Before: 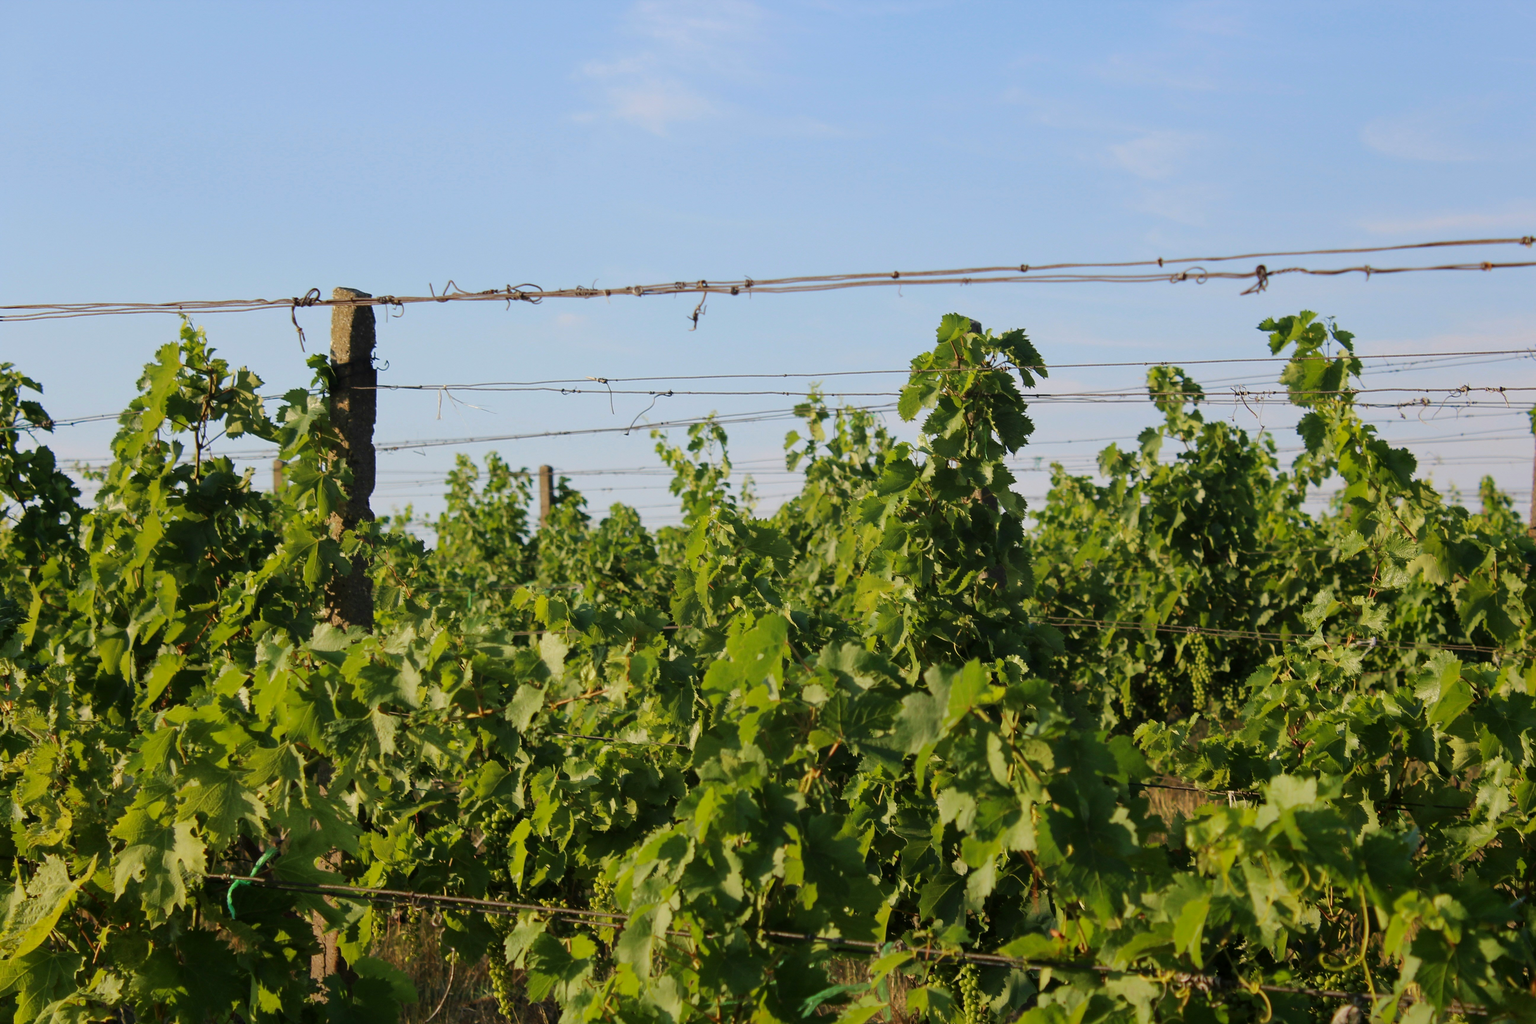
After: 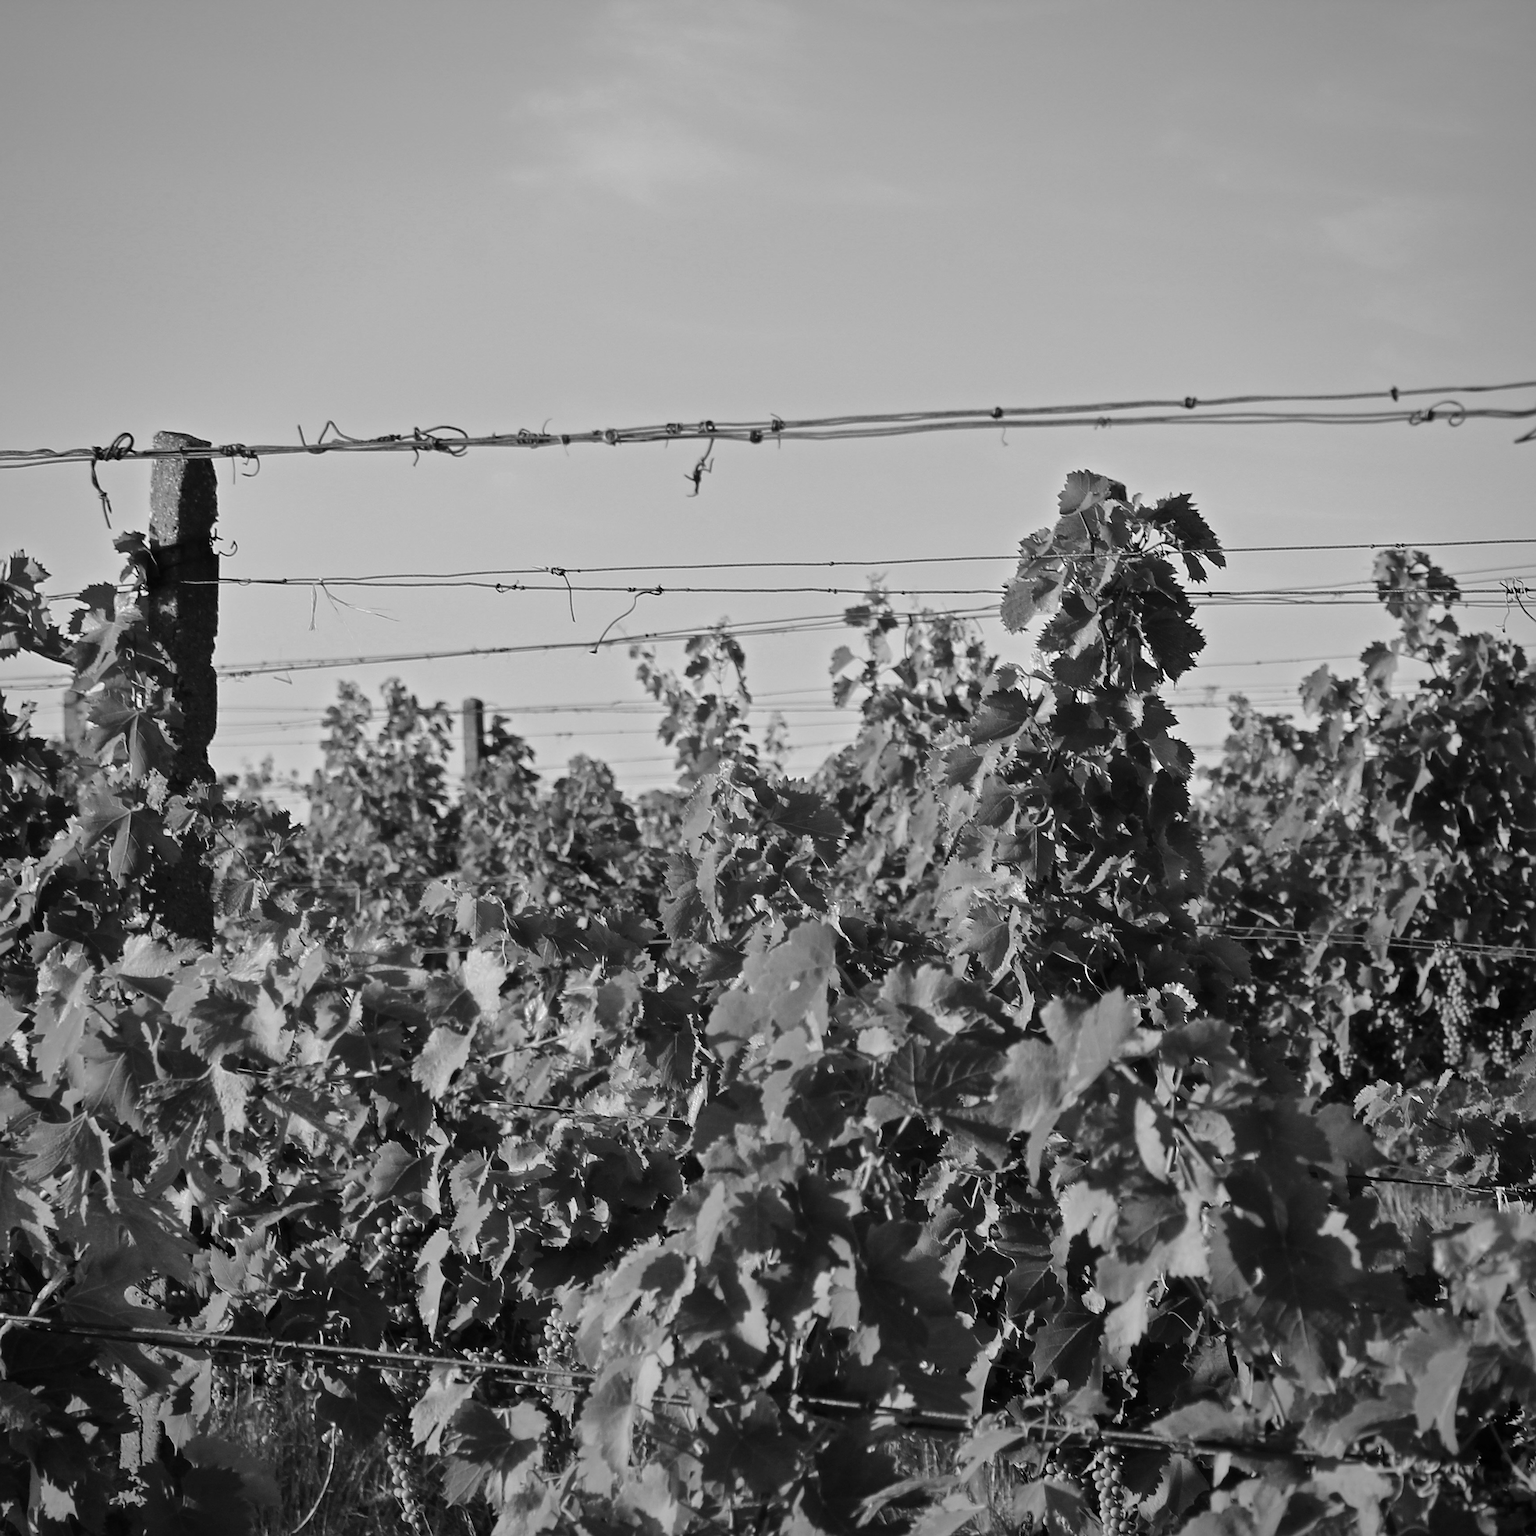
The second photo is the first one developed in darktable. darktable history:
vignetting: fall-off radius 93.87%
white balance: red 0.98, blue 1.61
shadows and highlights: shadows 37.27, highlights -28.18, soften with gaussian
sharpen: on, module defaults
crop and rotate: left 15.055%, right 18.278%
monochrome: a -92.57, b 58.91
tone equalizer: -8 EV -0.417 EV, -7 EV -0.389 EV, -6 EV -0.333 EV, -5 EV -0.222 EV, -3 EV 0.222 EV, -2 EV 0.333 EV, -1 EV 0.389 EV, +0 EV 0.417 EV, edges refinement/feathering 500, mask exposure compensation -1.57 EV, preserve details no
